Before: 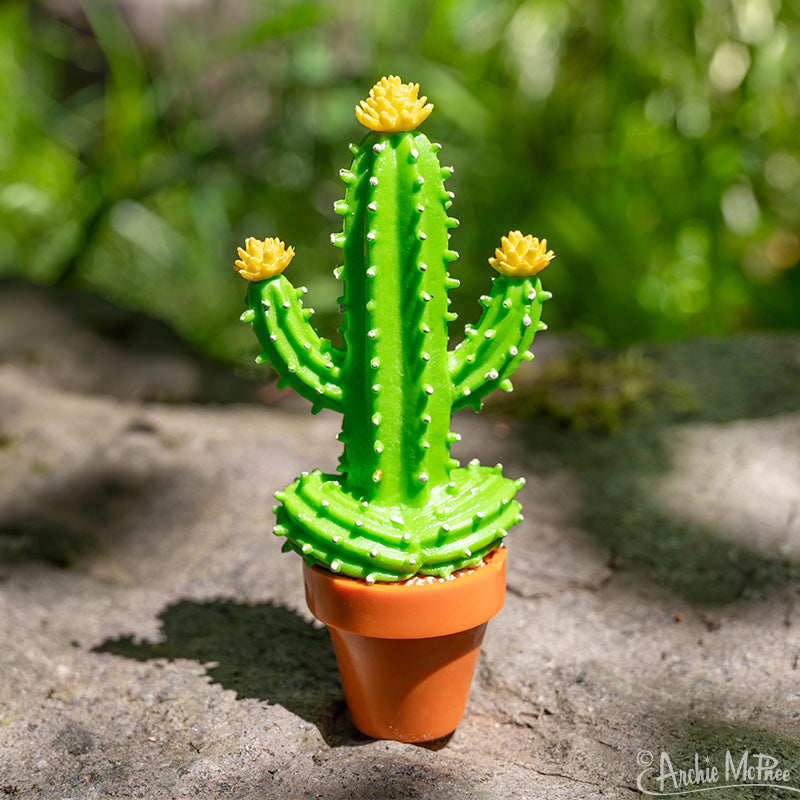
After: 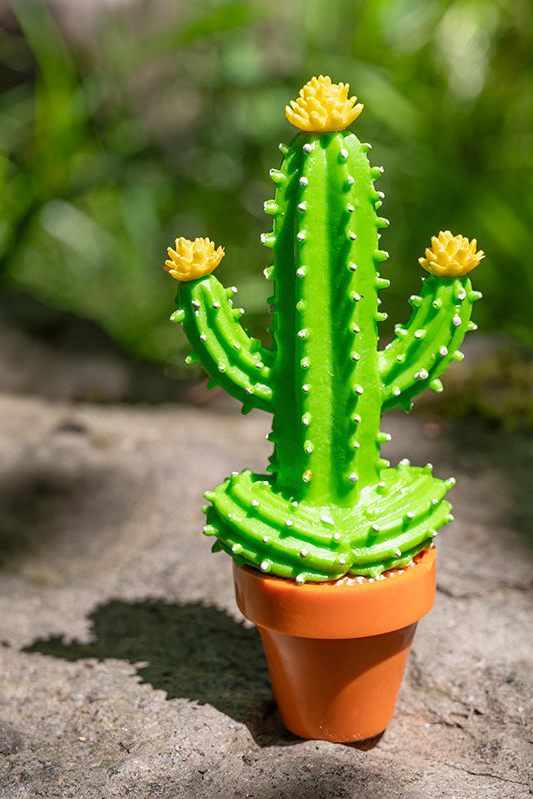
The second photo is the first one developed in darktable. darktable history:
white balance: emerald 1
local contrast: mode bilateral grid, contrast 100, coarseness 100, detail 91%, midtone range 0.2
crop and rotate: left 8.786%, right 24.548%
